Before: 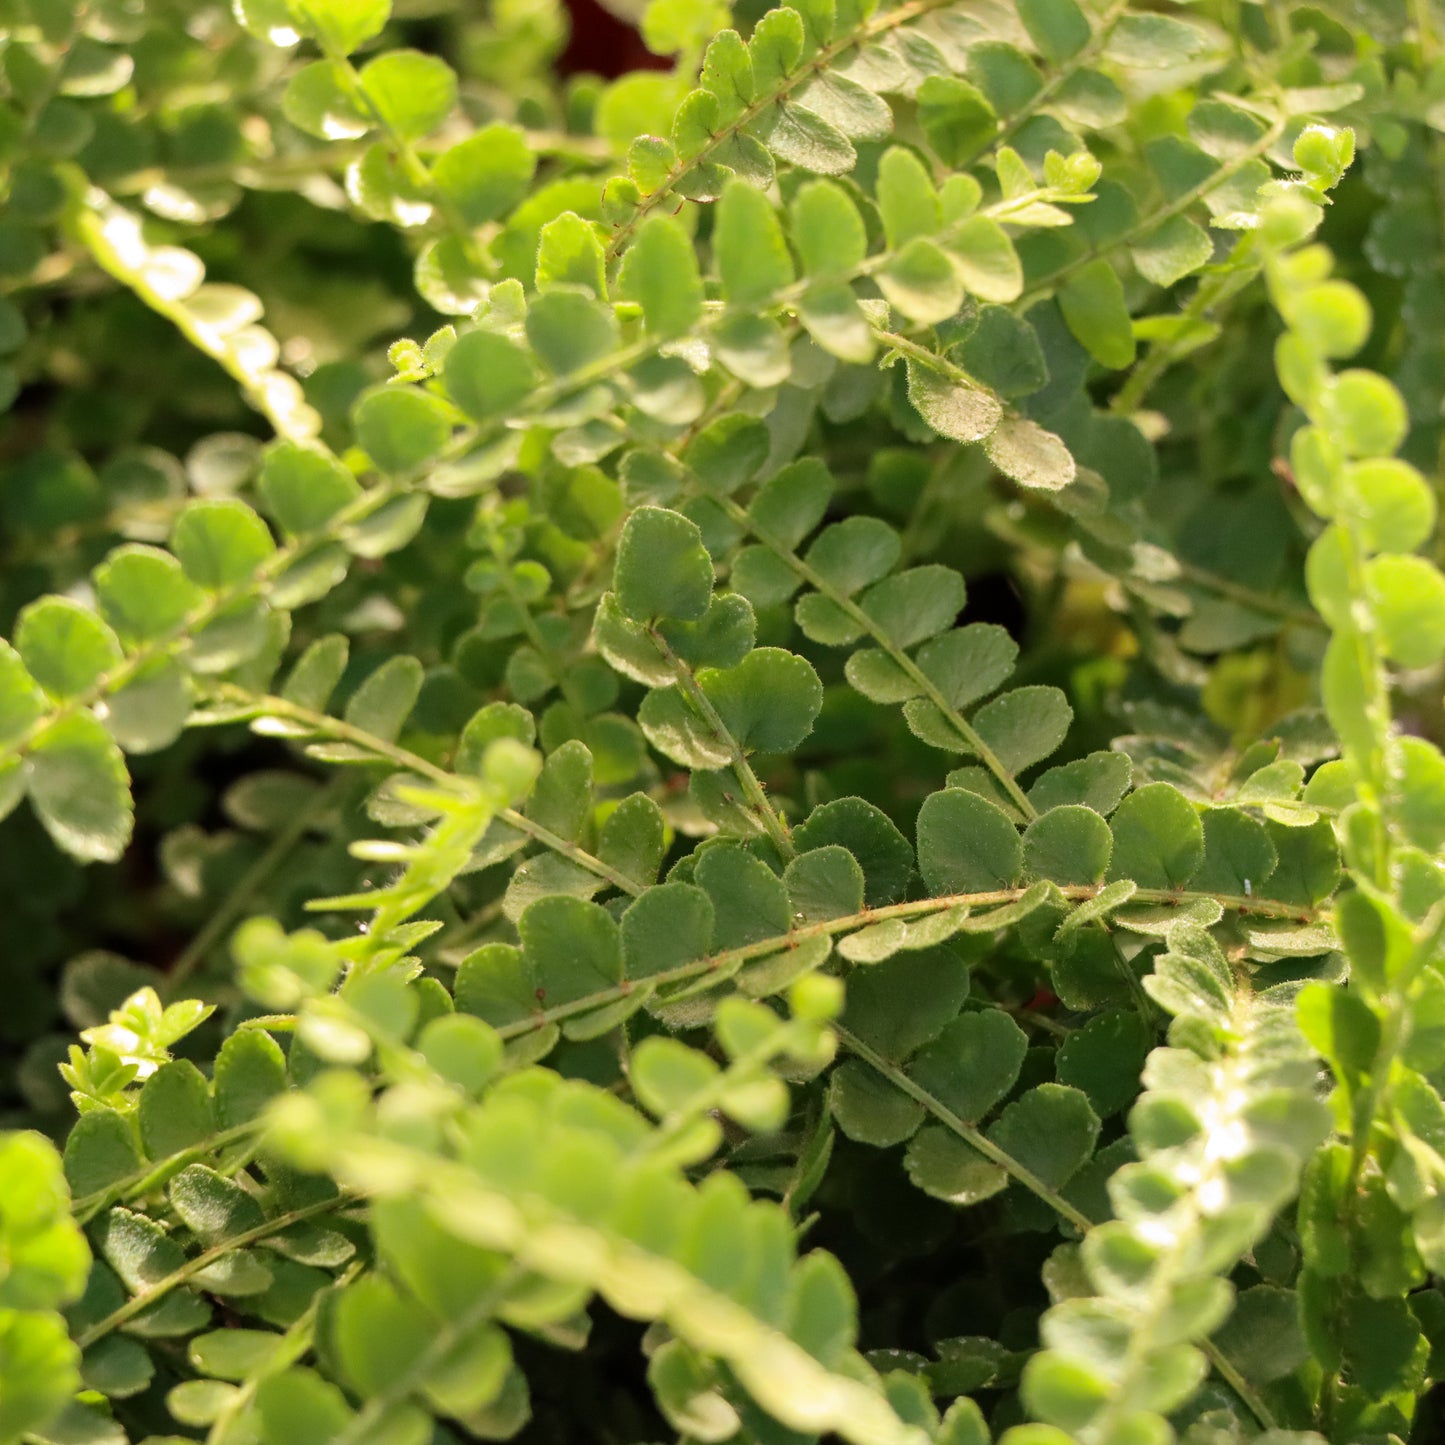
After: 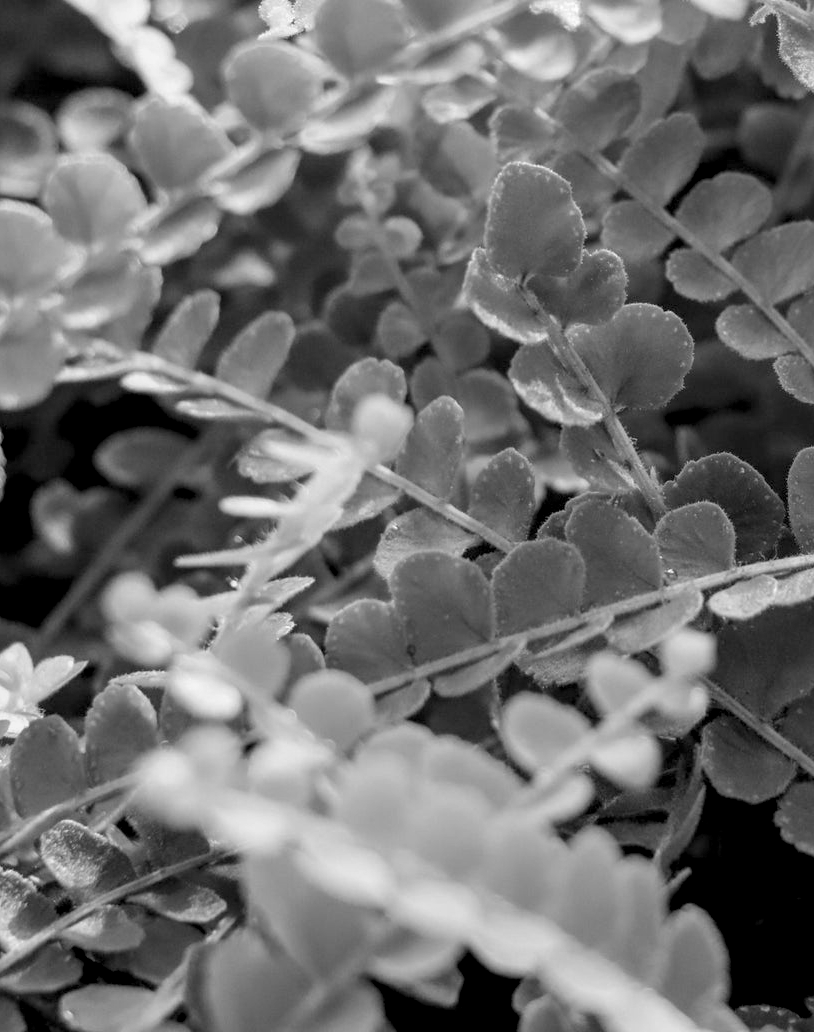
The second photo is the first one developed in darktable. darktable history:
exposure: black level correction 0.011, compensate highlight preservation false
monochrome: a 73.58, b 64.21
local contrast: on, module defaults
crop: left 8.966%, top 23.852%, right 34.699%, bottom 4.703%
